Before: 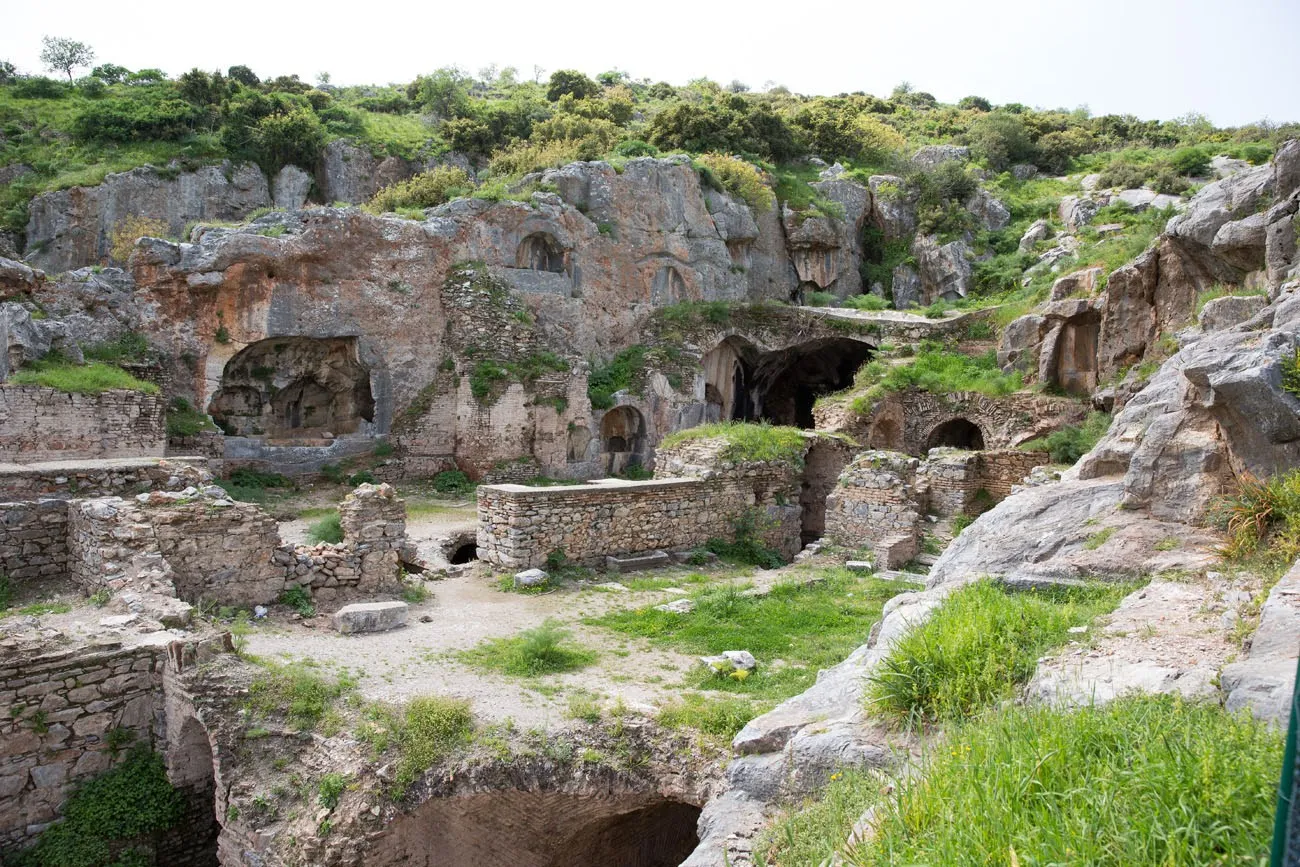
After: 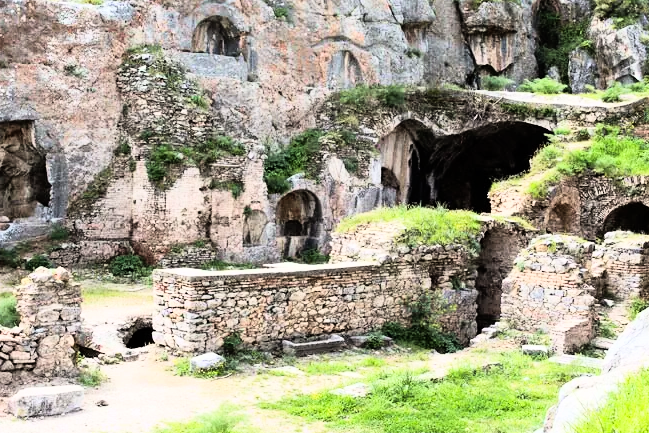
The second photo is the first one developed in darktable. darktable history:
rgb curve: curves: ch0 [(0, 0) (0.21, 0.15) (0.24, 0.21) (0.5, 0.75) (0.75, 0.96) (0.89, 0.99) (1, 1)]; ch1 [(0, 0.02) (0.21, 0.13) (0.25, 0.2) (0.5, 0.67) (0.75, 0.9) (0.89, 0.97) (1, 1)]; ch2 [(0, 0.02) (0.21, 0.13) (0.25, 0.2) (0.5, 0.67) (0.75, 0.9) (0.89, 0.97) (1, 1)], compensate middle gray true
crop: left 25%, top 25%, right 25%, bottom 25%
